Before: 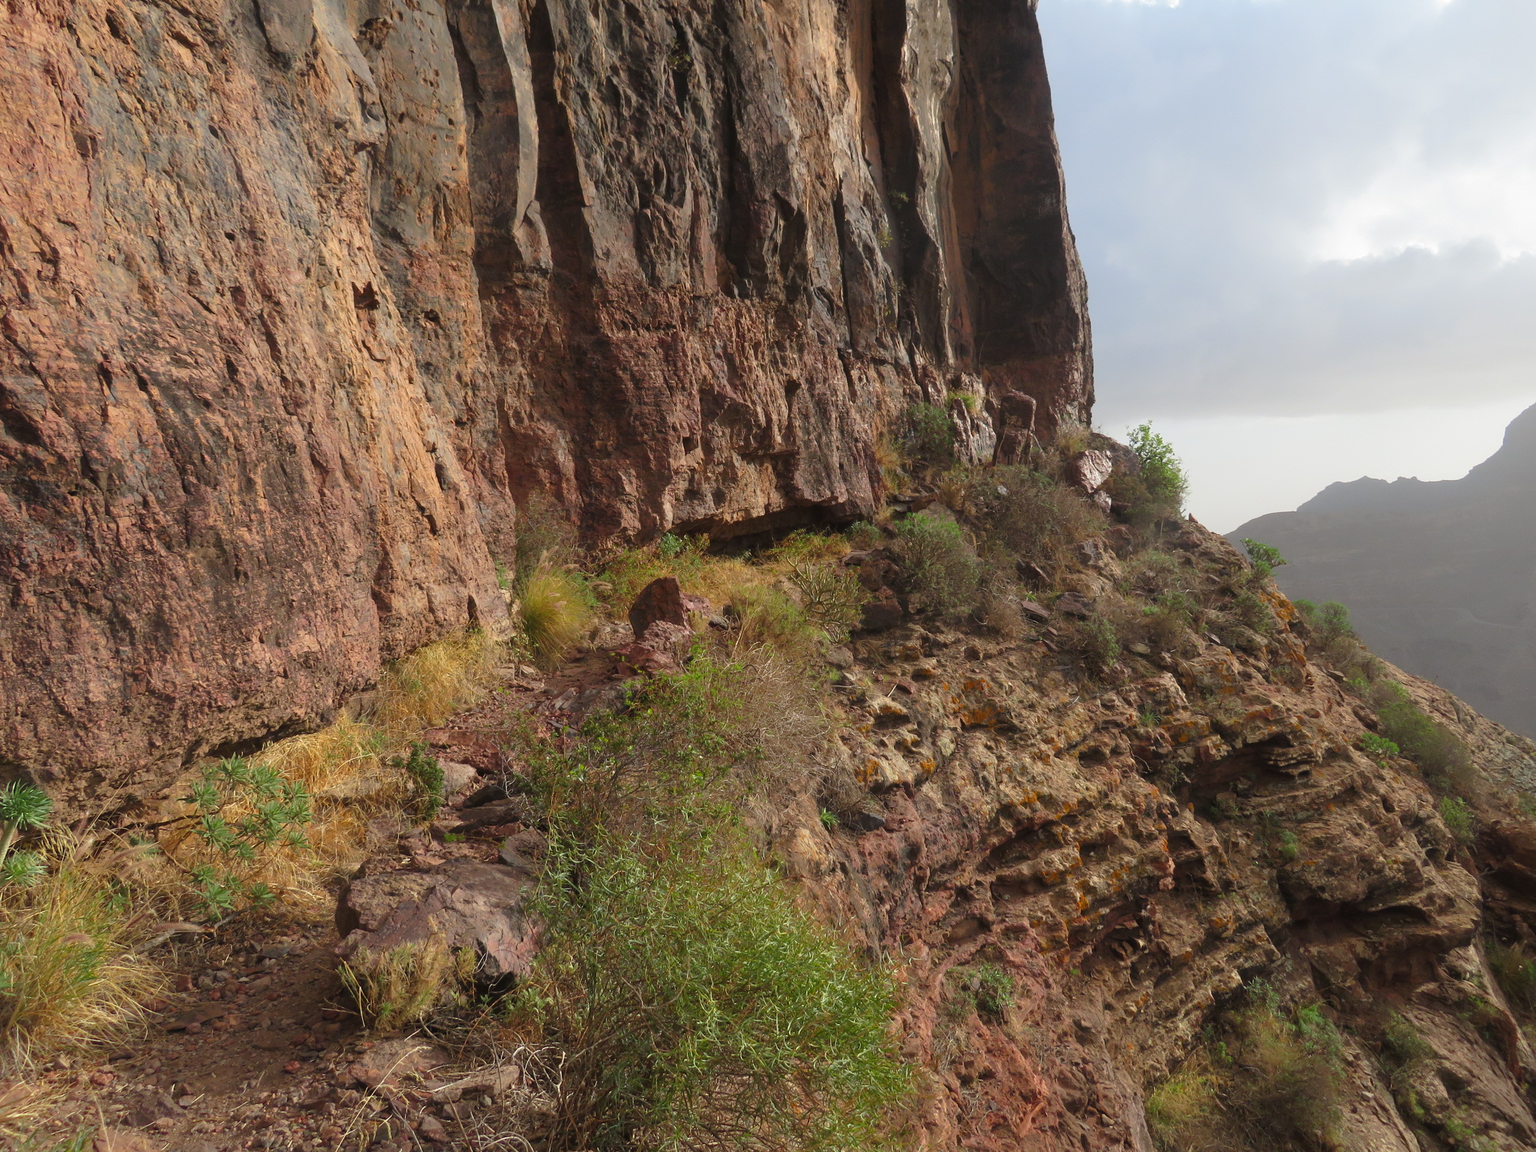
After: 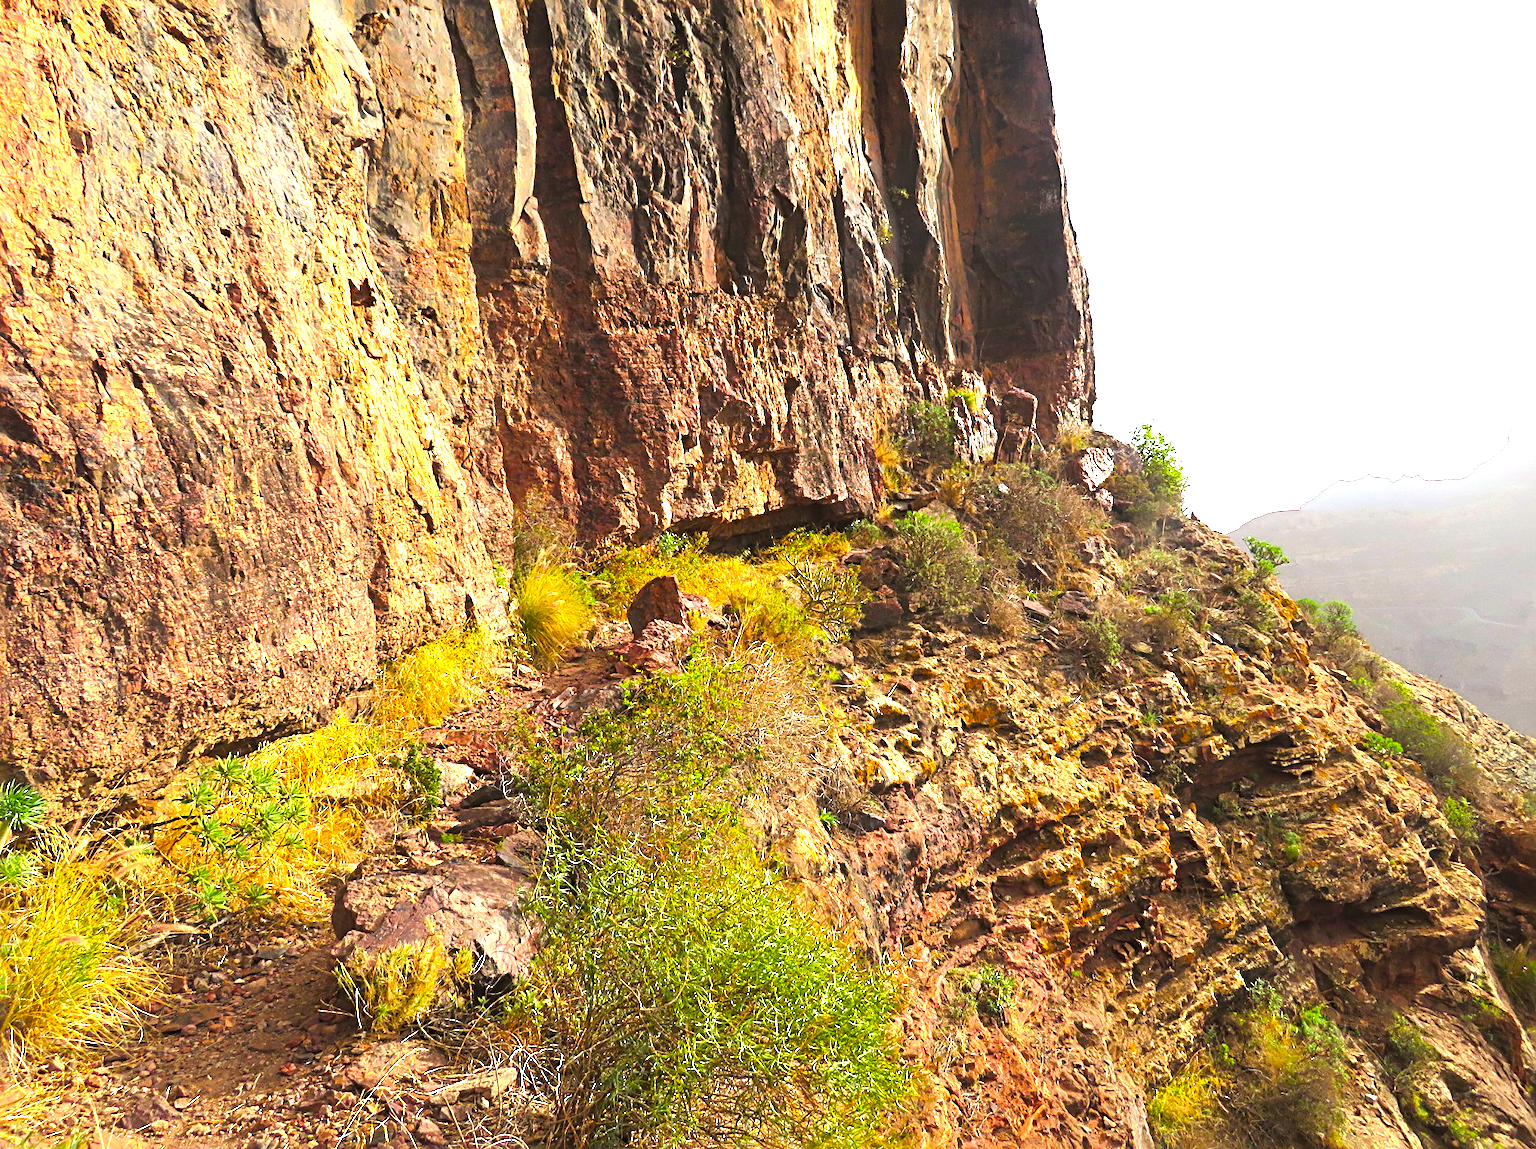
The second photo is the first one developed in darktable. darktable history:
crop: left 0.434%, top 0.485%, right 0.244%, bottom 0.386%
exposure: black level correction 0, exposure 0.4 EV, compensate exposure bias true, compensate highlight preservation false
color balance rgb: linear chroma grading › shadows -10%, linear chroma grading › global chroma 20%, perceptual saturation grading › global saturation 15%, perceptual brilliance grading › global brilliance 30%, perceptual brilliance grading › highlights 12%, perceptual brilliance grading › mid-tones 24%, global vibrance 20%
sharpen: radius 4
